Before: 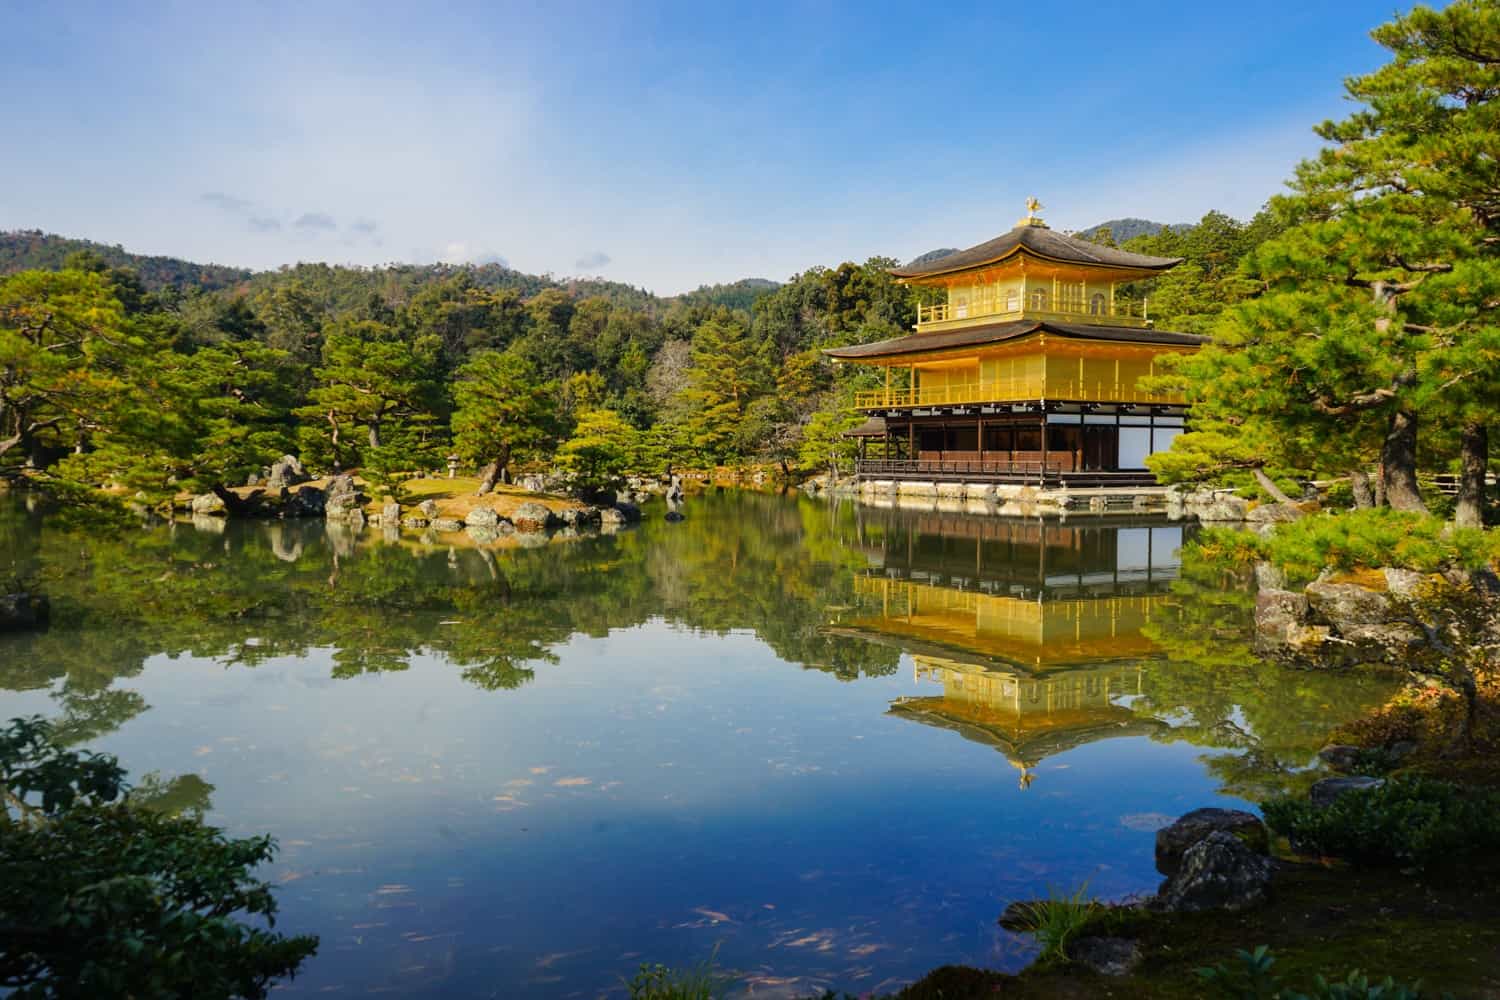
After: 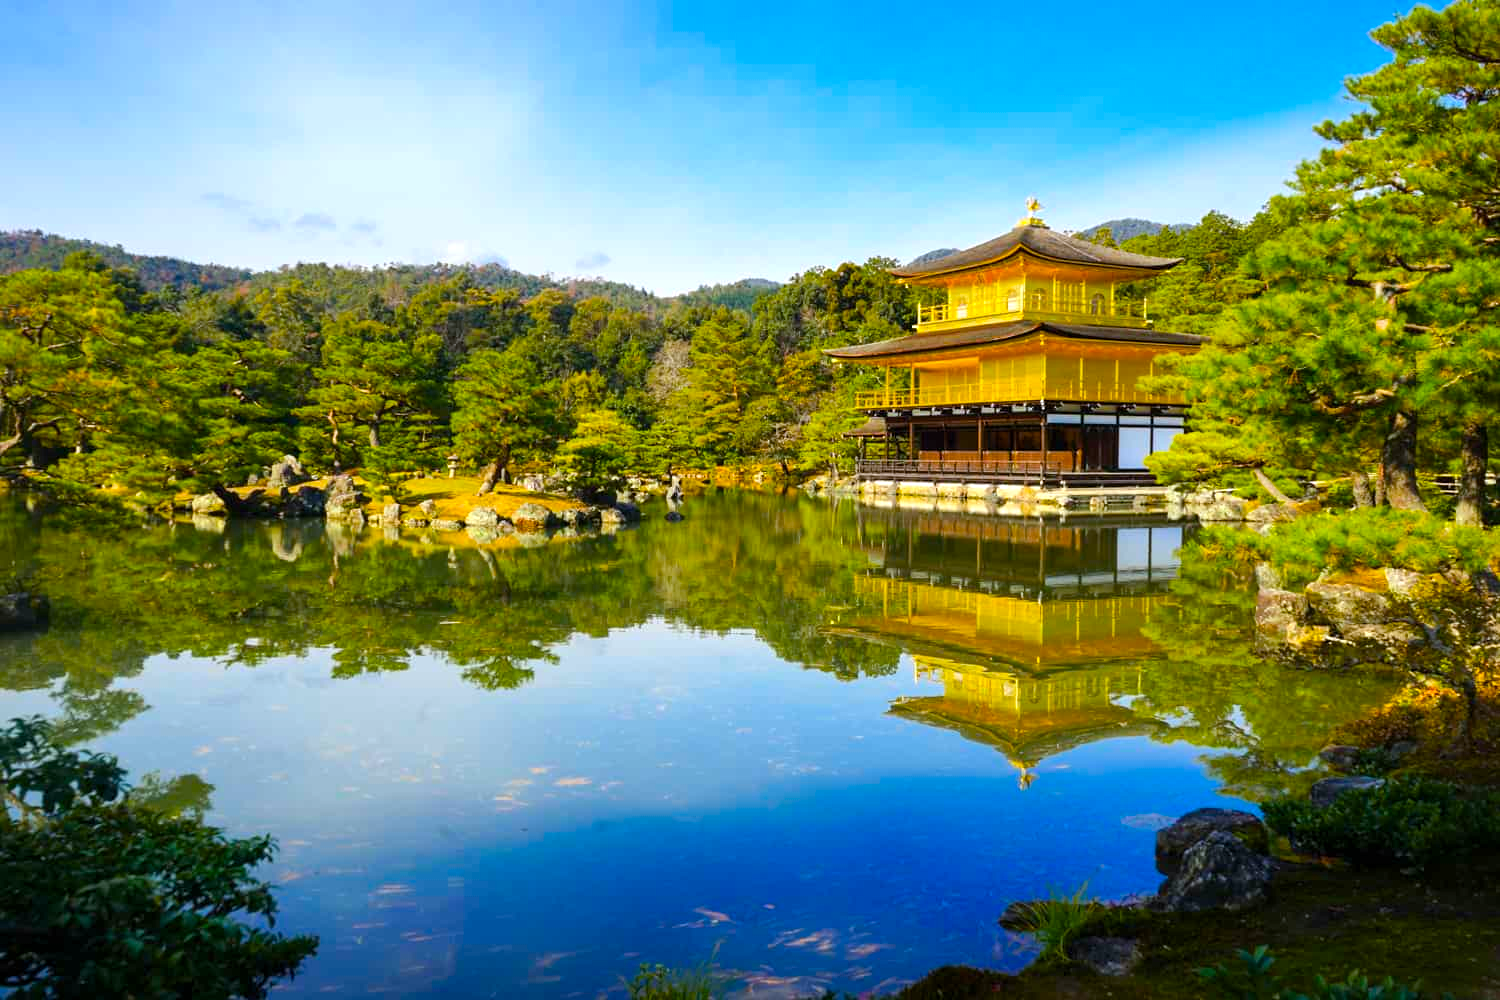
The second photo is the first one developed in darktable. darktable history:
white balance: red 0.976, blue 1.04
exposure: black level correction 0.001, exposure 0.5 EV, compensate exposure bias true, compensate highlight preservation false
color balance rgb: linear chroma grading › global chroma 15%, perceptual saturation grading › global saturation 30%
